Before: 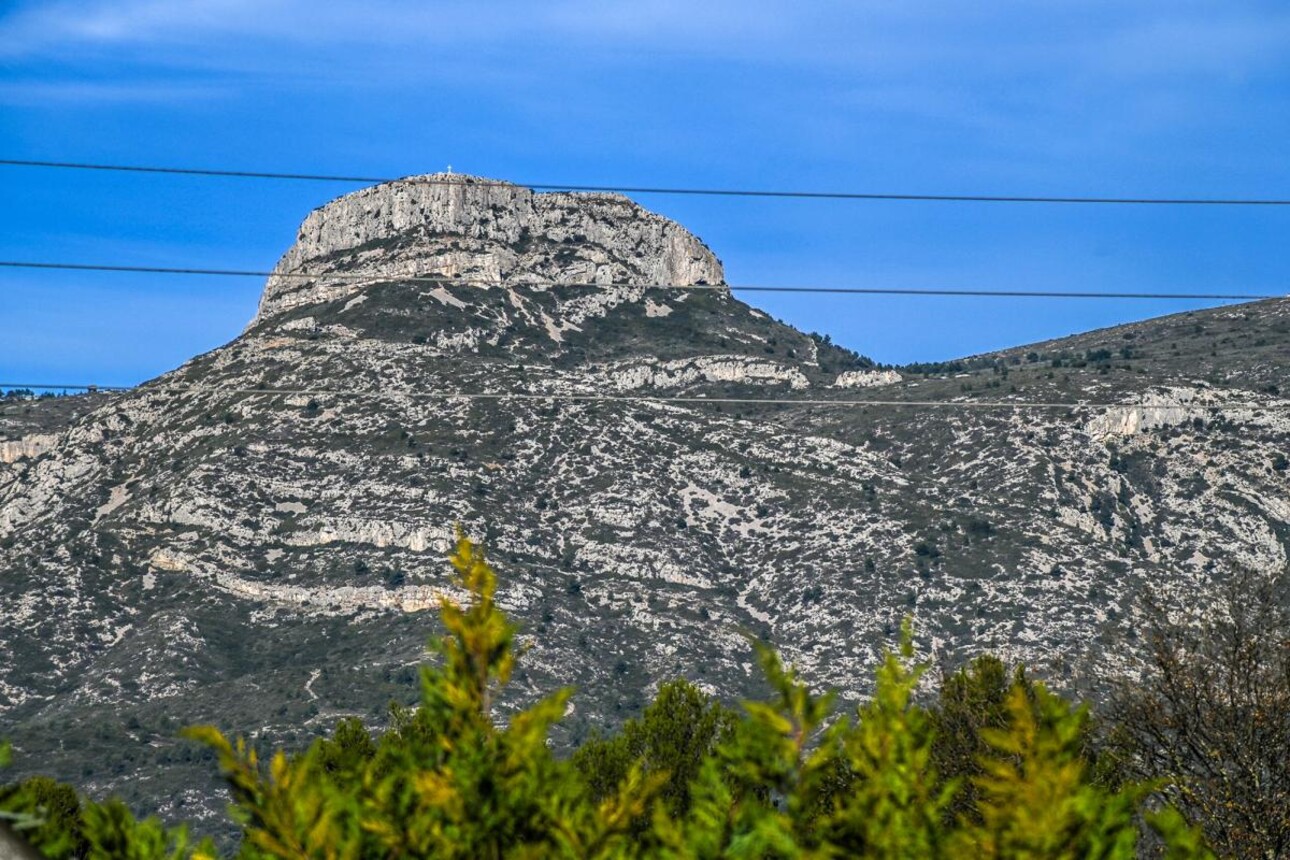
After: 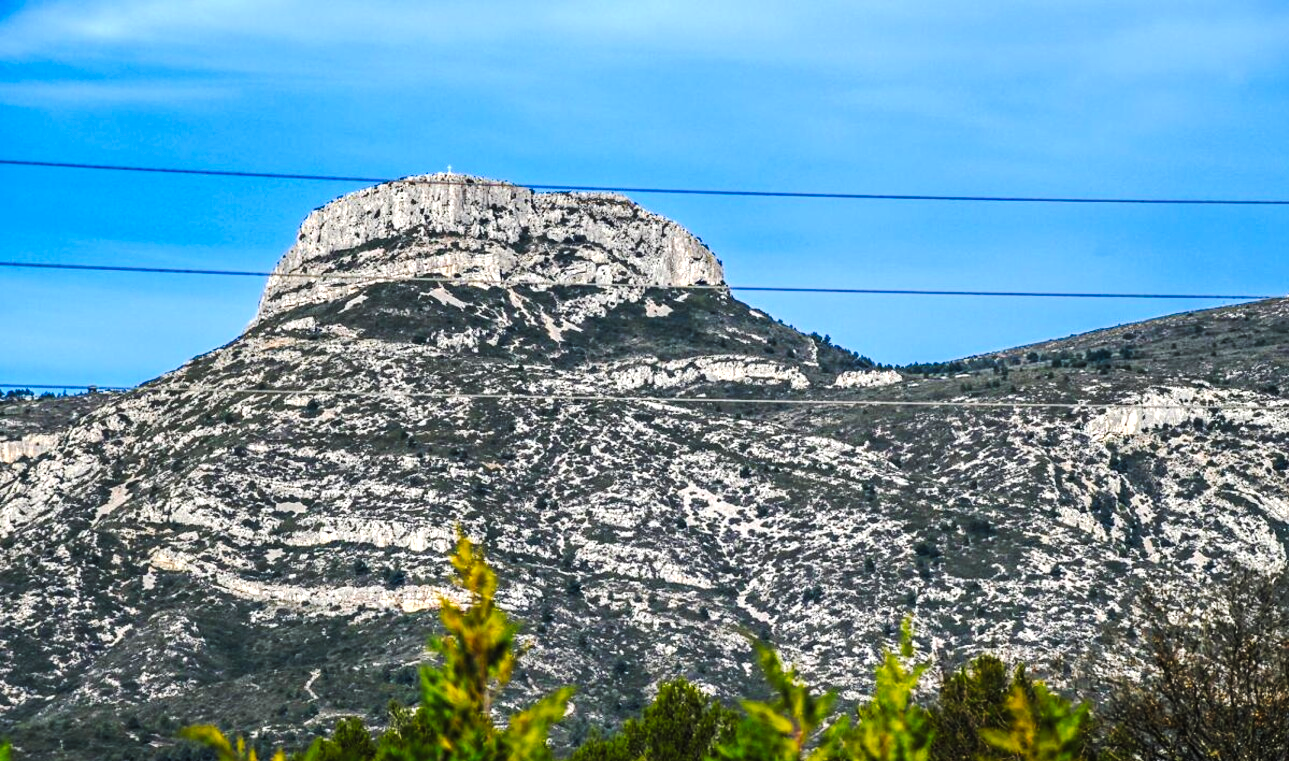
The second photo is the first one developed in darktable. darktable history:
crop and rotate: top 0%, bottom 11.49%
tone curve: curves: ch0 [(0, 0) (0.003, 0.003) (0.011, 0.009) (0.025, 0.018) (0.044, 0.028) (0.069, 0.038) (0.1, 0.049) (0.136, 0.062) (0.177, 0.089) (0.224, 0.123) (0.277, 0.165) (0.335, 0.223) (0.399, 0.293) (0.468, 0.385) (0.543, 0.497) (0.623, 0.613) (0.709, 0.716) (0.801, 0.802) (0.898, 0.887) (1, 1)], preserve colors none
exposure: black level correction 0, exposure 0.7 EV, compensate exposure bias true, compensate highlight preservation false
